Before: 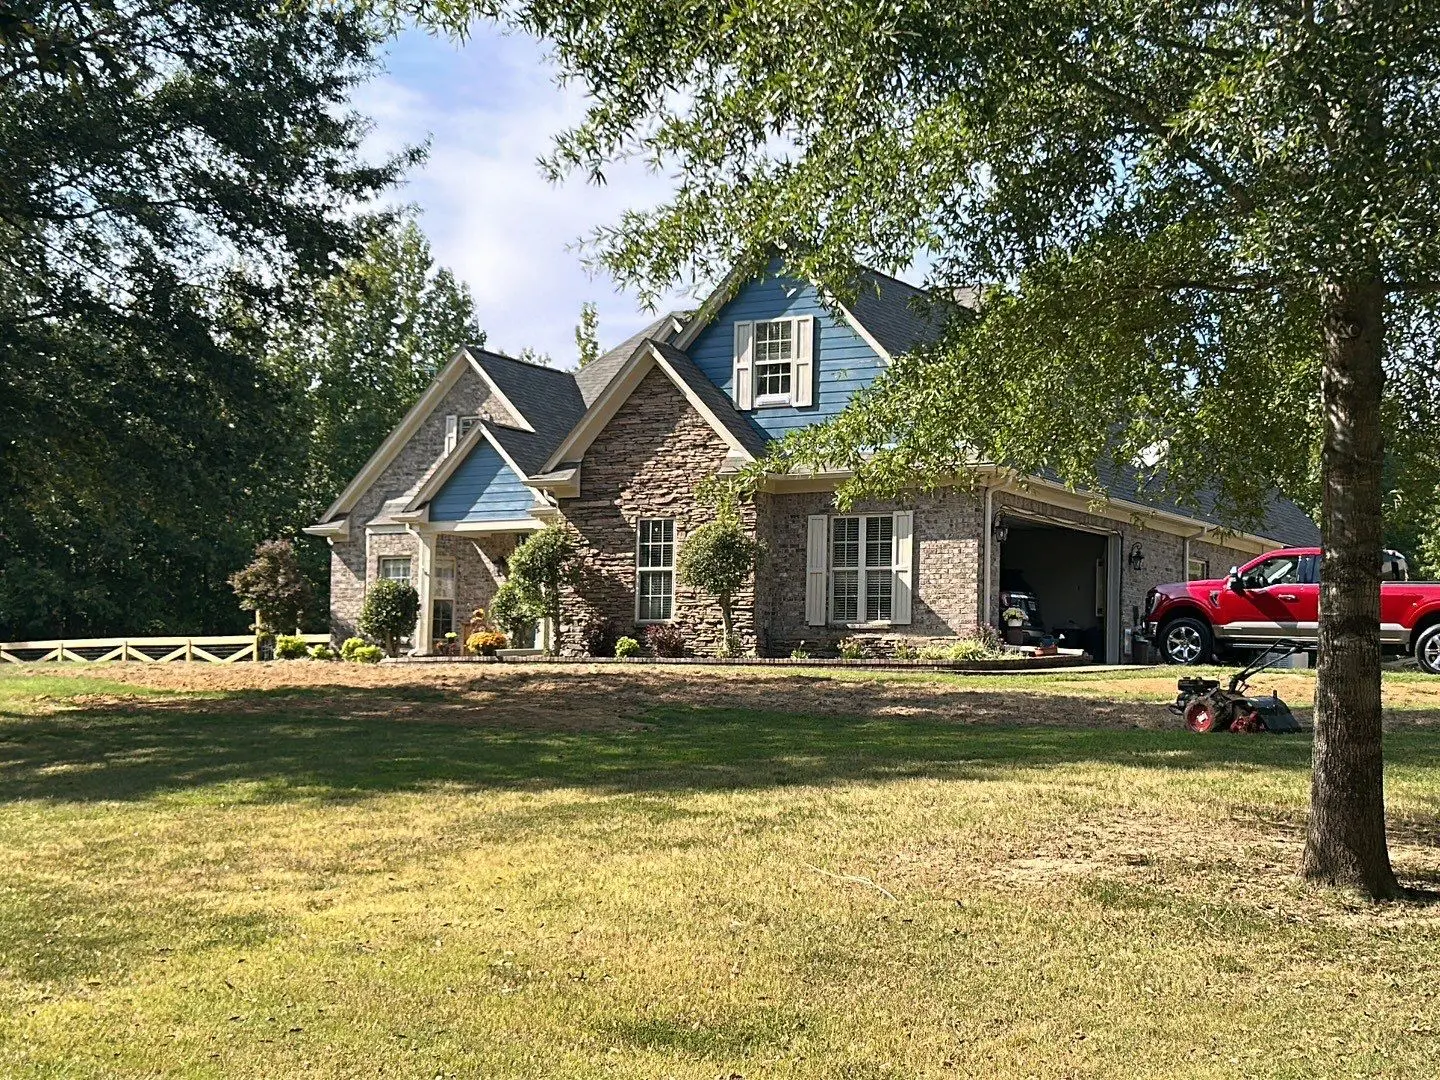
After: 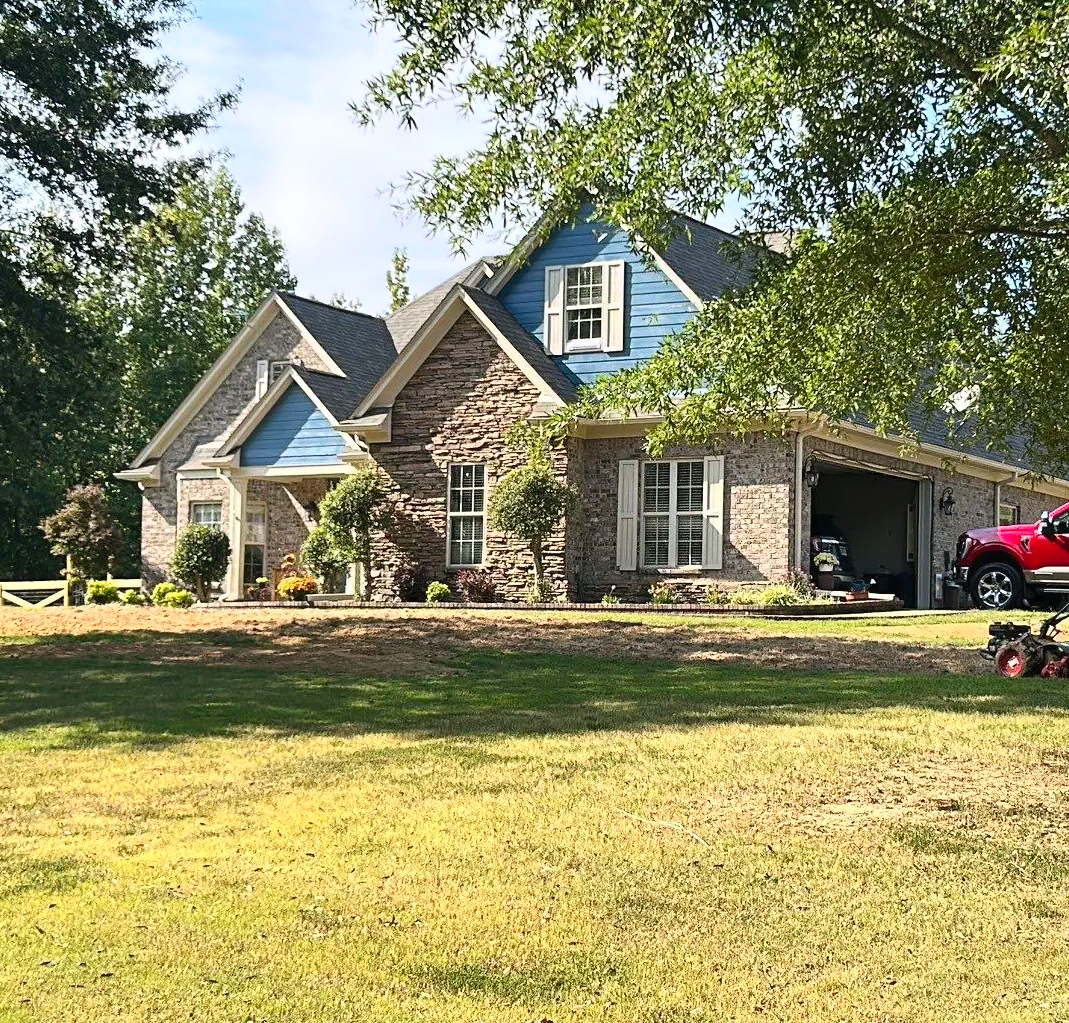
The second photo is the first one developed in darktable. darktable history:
contrast brightness saturation: contrast 0.2, brightness 0.16, saturation 0.22
crop and rotate: left 13.15%, top 5.251%, right 12.609%
color balance rgb: global vibrance 1%, saturation formula JzAzBz (2021)
